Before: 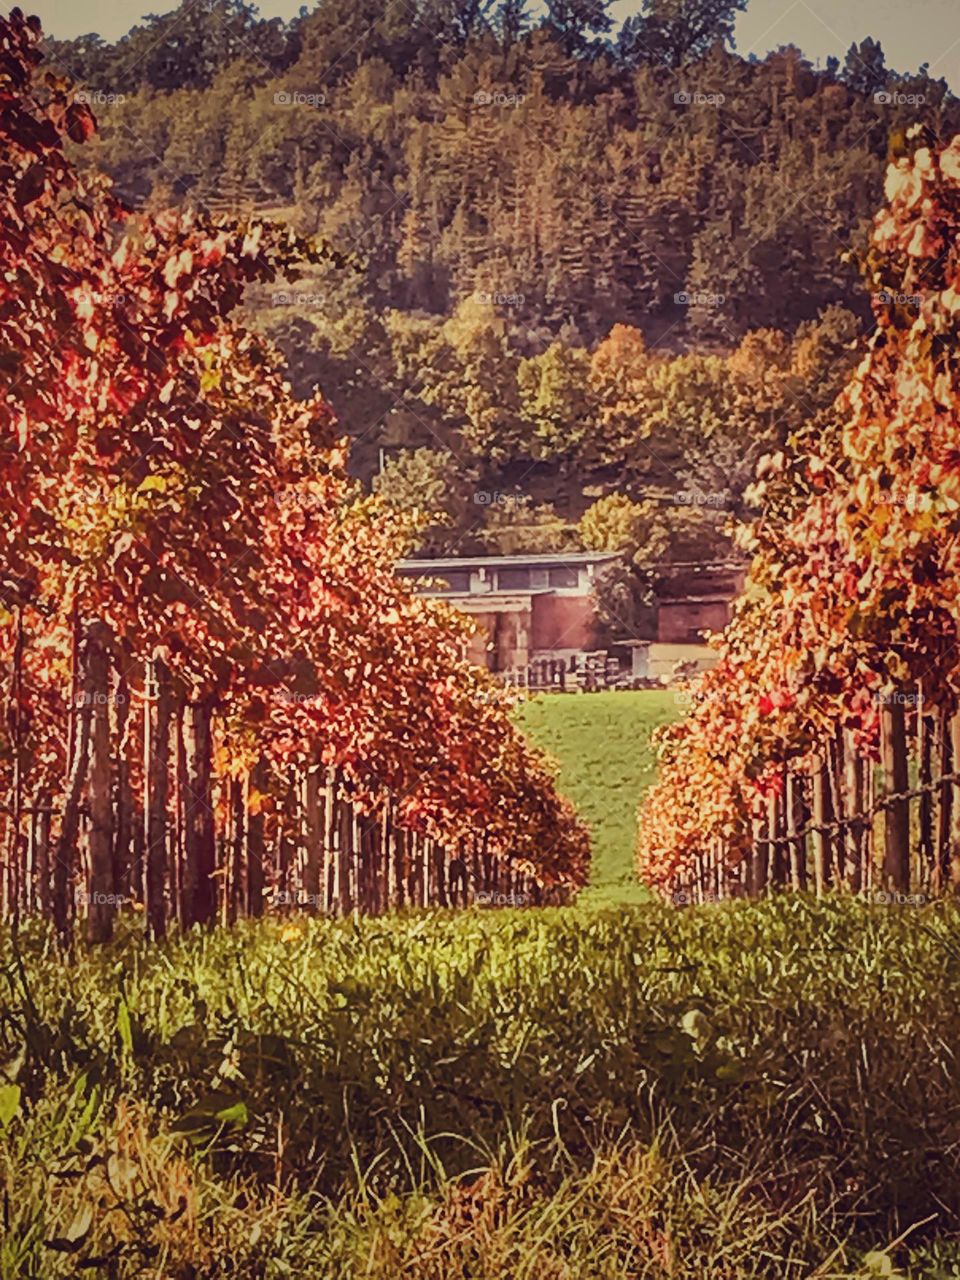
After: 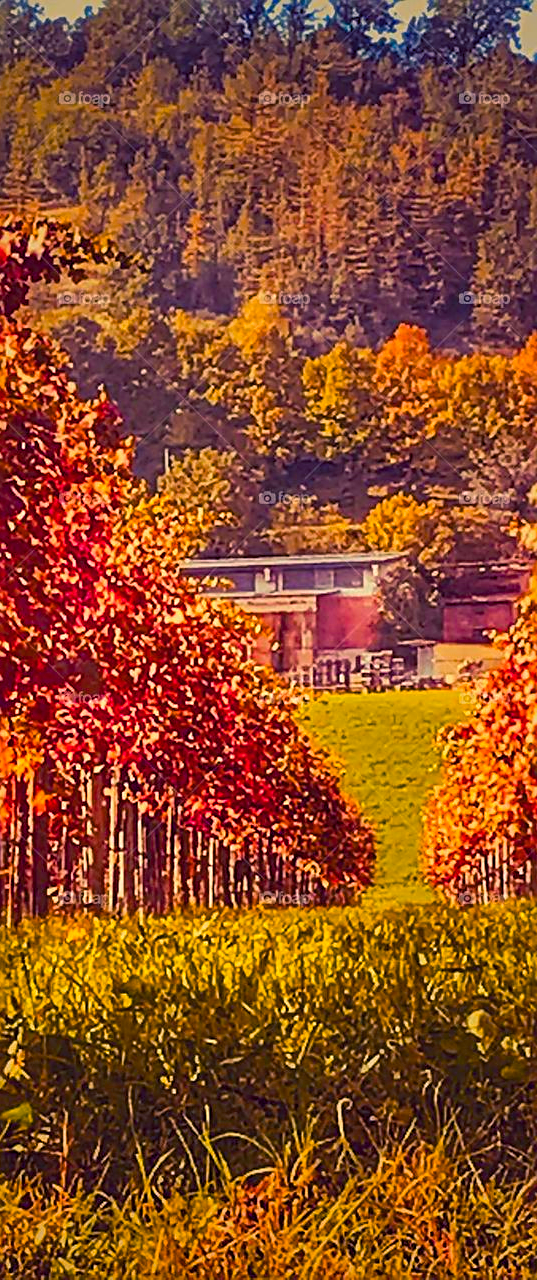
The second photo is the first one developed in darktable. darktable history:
crop and rotate: left 22.454%, right 21.596%
sharpen: on, module defaults
color zones: curves: ch1 [(0.235, 0.558) (0.75, 0.5)]; ch2 [(0.25, 0.462) (0.749, 0.457)]
color balance rgb: shadows lift › chroma 7.375%, shadows lift › hue 245.44°, linear chroma grading › global chroma 25.245%, perceptual saturation grading › global saturation 36.009%, global vibrance 11.03%
tone equalizer: edges refinement/feathering 500, mask exposure compensation -1.57 EV, preserve details no
